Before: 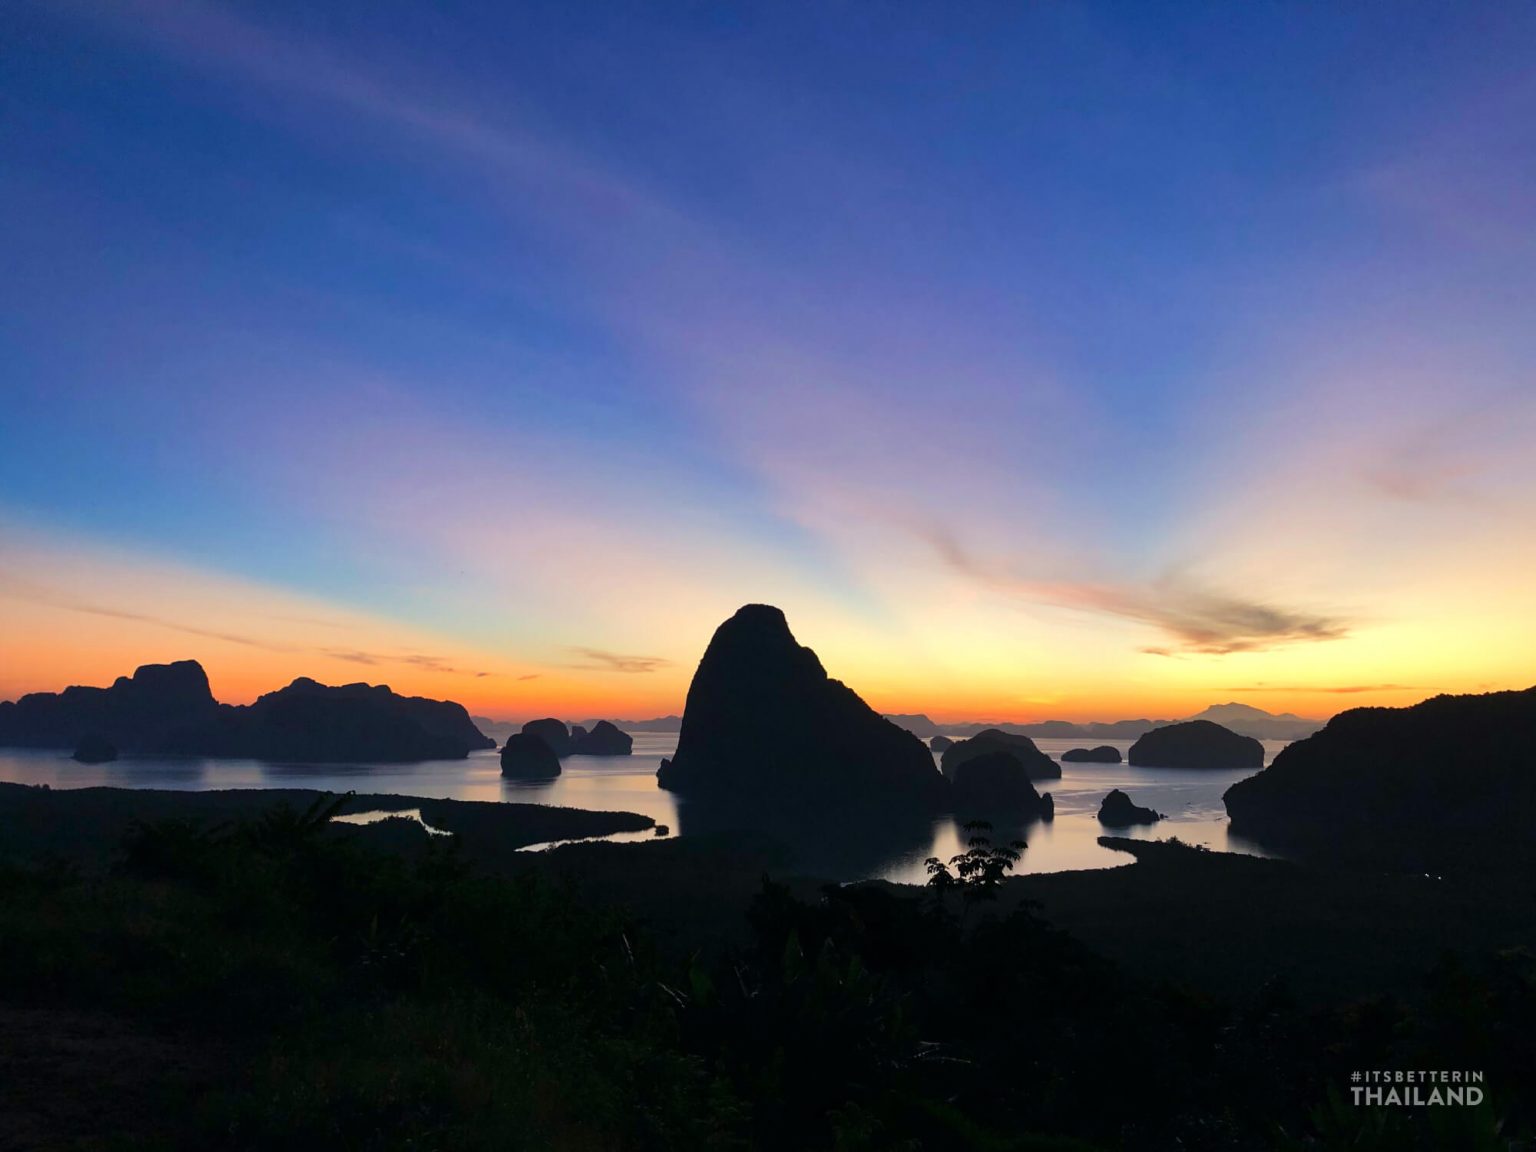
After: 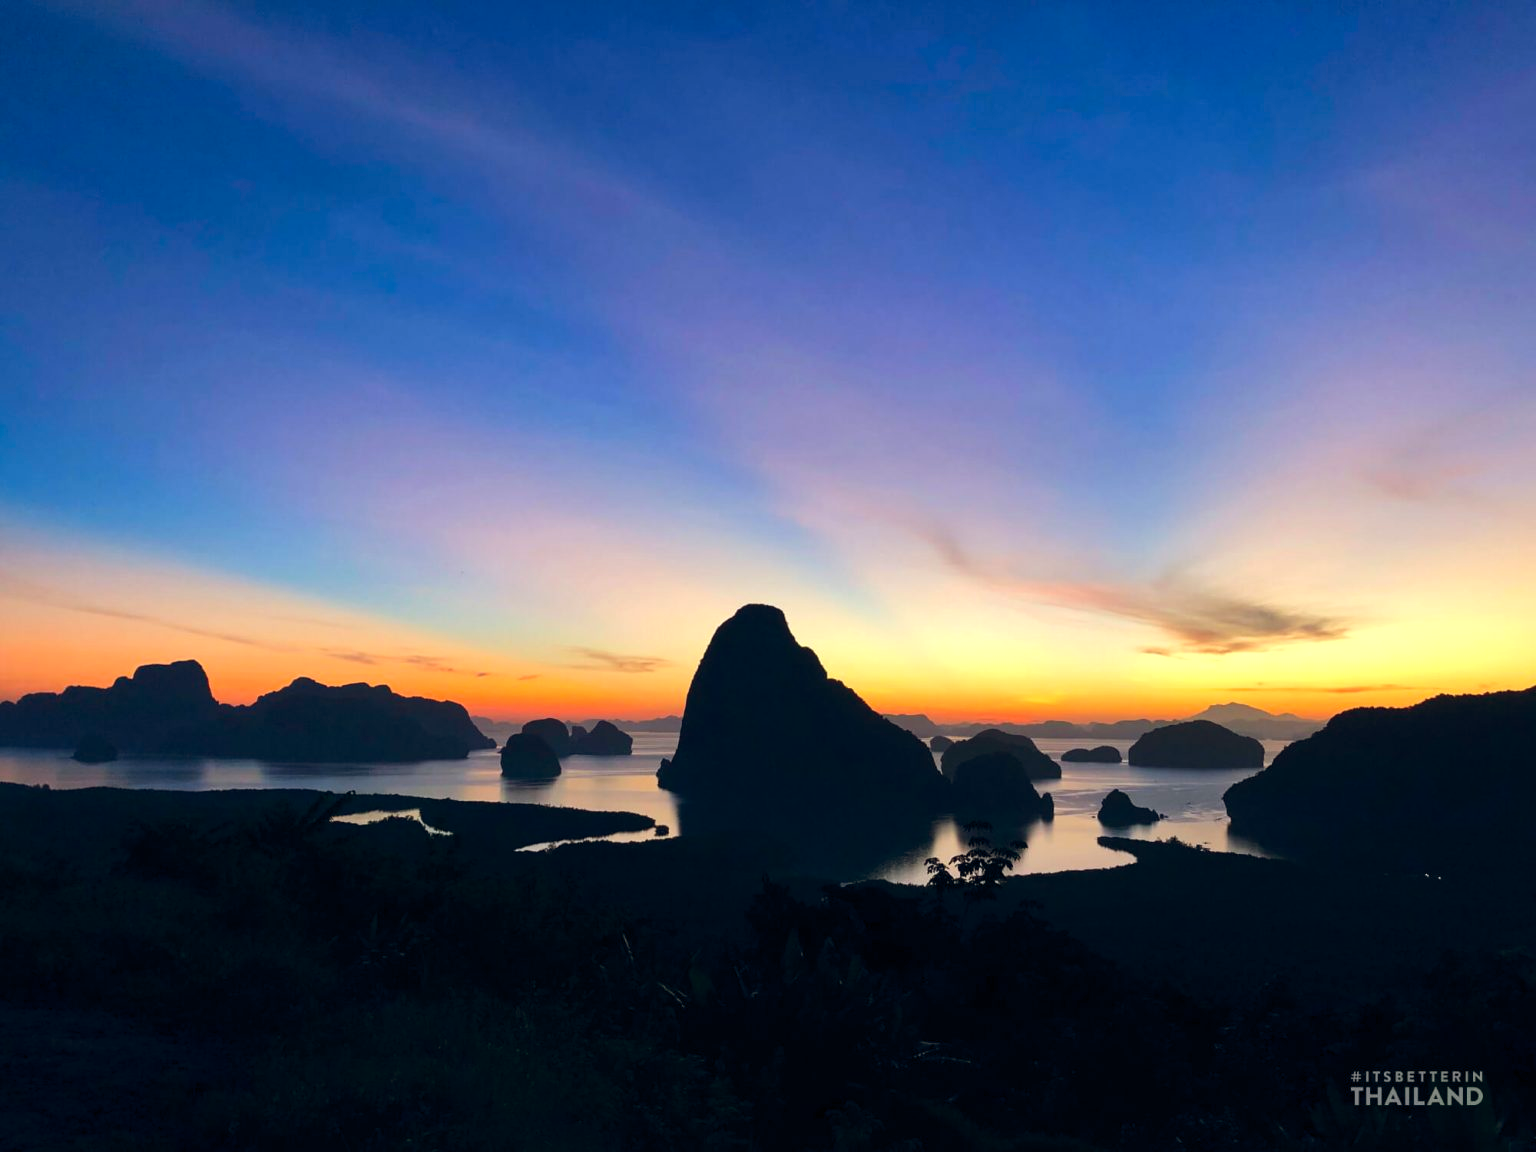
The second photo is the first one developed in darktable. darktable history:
color balance rgb: shadows lift › chroma 3.88%, shadows lift › hue 88.52°, power › hue 214.65°, global offset › chroma 0.1%, global offset › hue 252.4°, contrast 4.45%
contrast brightness saturation: saturation 0.18
